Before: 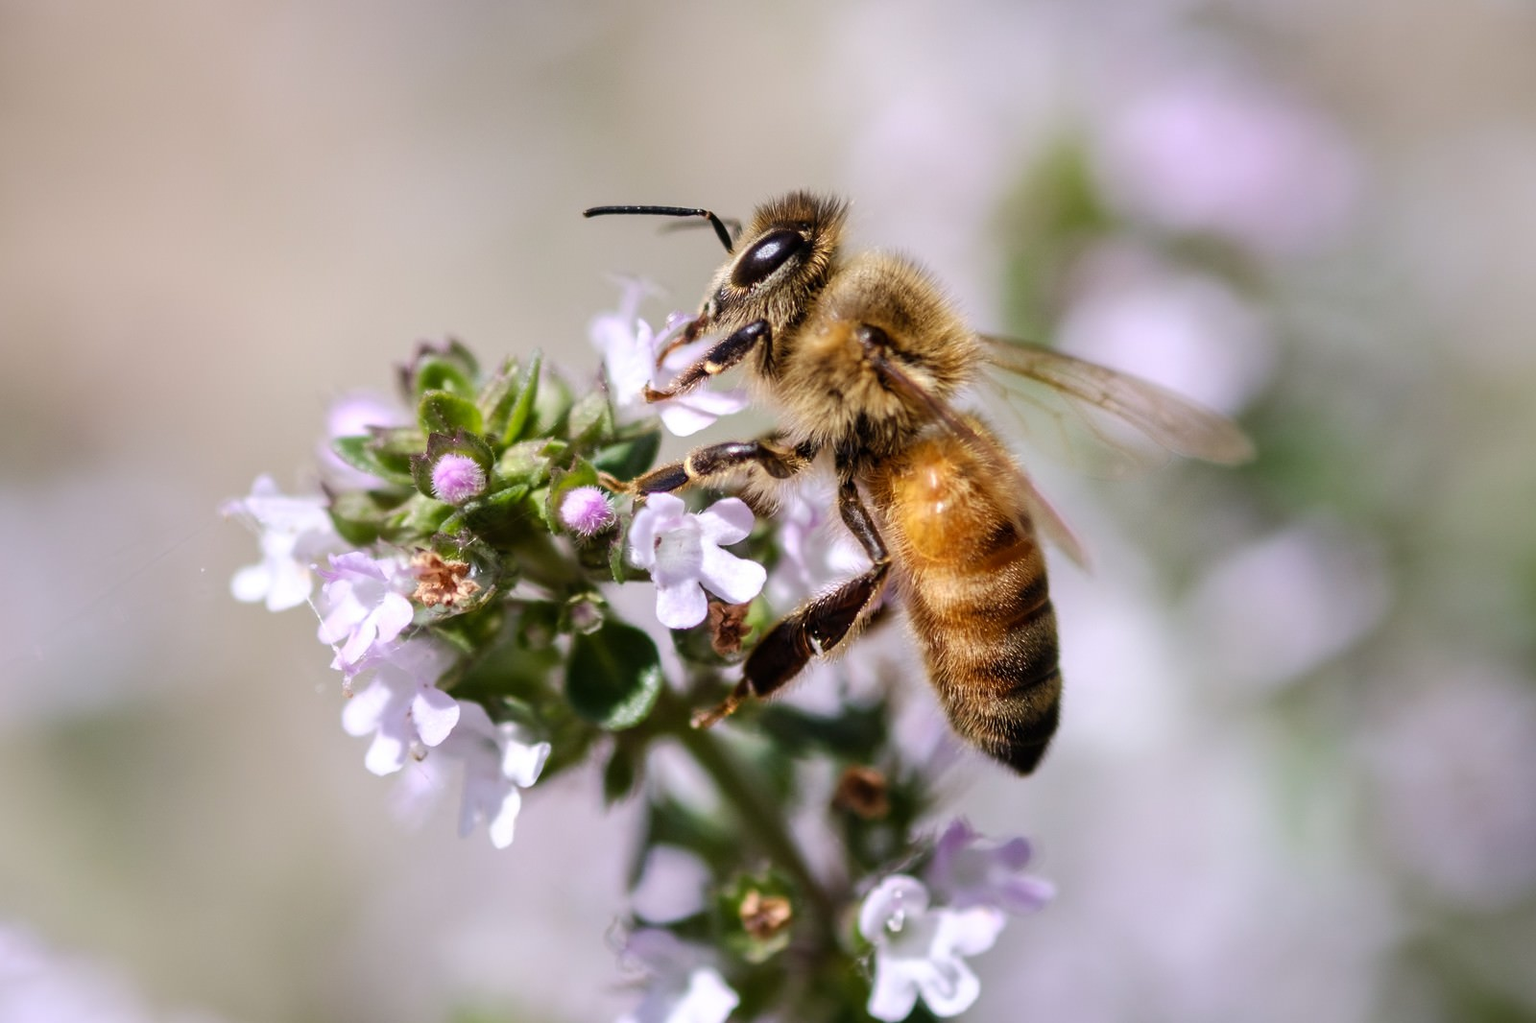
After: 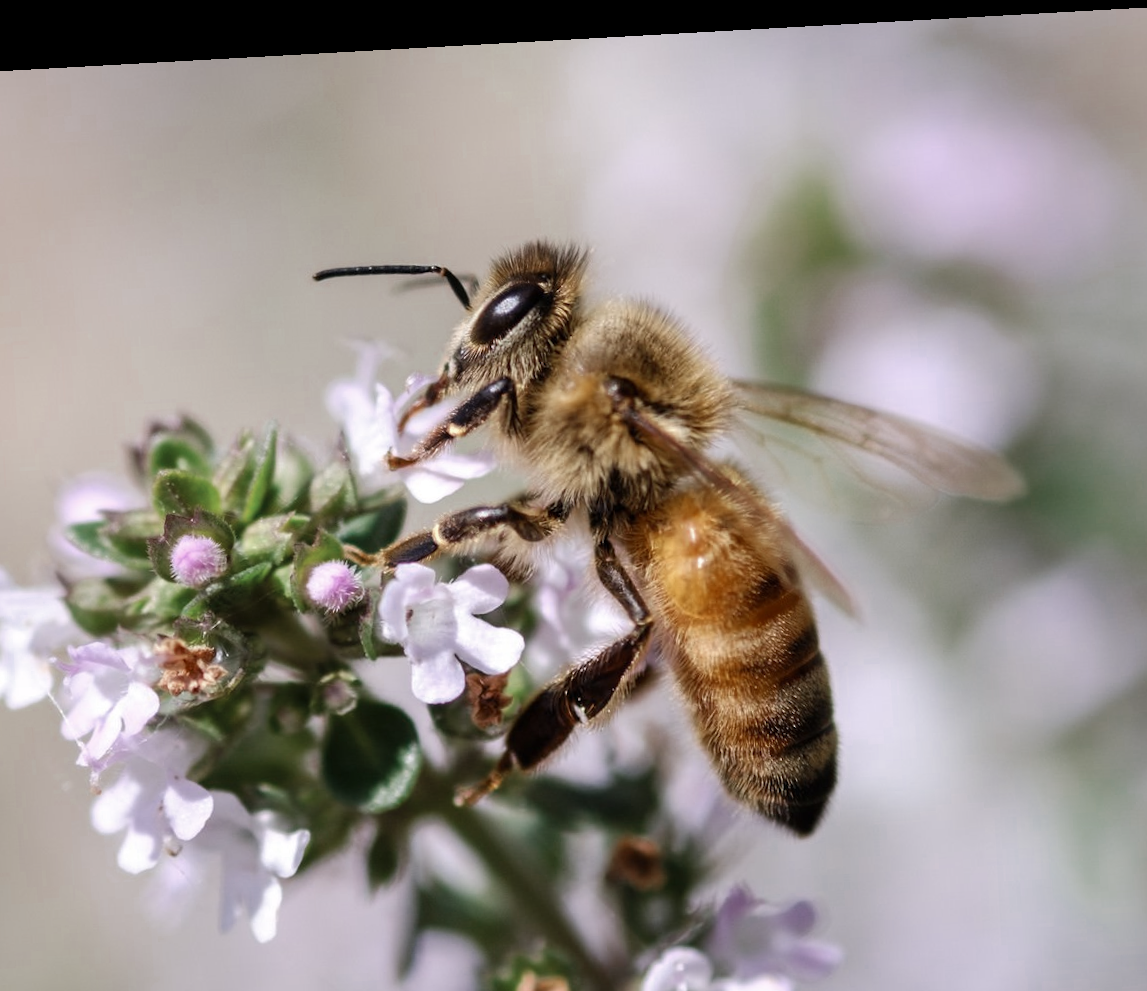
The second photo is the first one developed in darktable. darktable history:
color zones: curves: ch0 [(0, 0.5) (0.125, 0.4) (0.25, 0.5) (0.375, 0.4) (0.5, 0.4) (0.625, 0.35) (0.75, 0.35) (0.875, 0.5)]; ch1 [(0, 0.35) (0.125, 0.45) (0.25, 0.35) (0.375, 0.35) (0.5, 0.35) (0.625, 0.35) (0.75, 0.45) (0.875, 0.35)]; ch2 [(0, 0.6) (0.125, 0.5) (0.25, 0.5) (0.375, 0.6) (0.5, 0.6) (0.625, 0.5) (0.75, 0.5) (0.875, 0.5)]
crop: left 18.479%, right 12.2%, bottom 13.971%
rotate and perspective: rotation -3.18°, automatic cropping off
